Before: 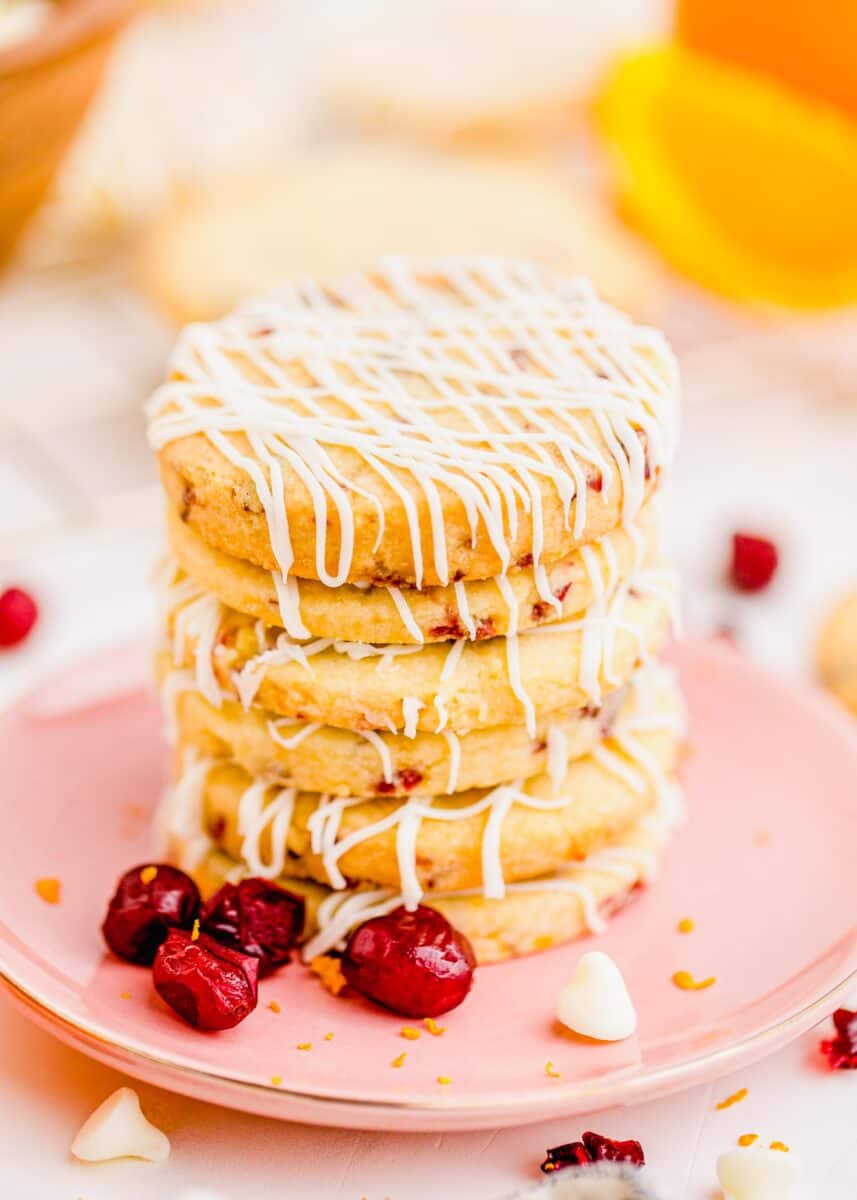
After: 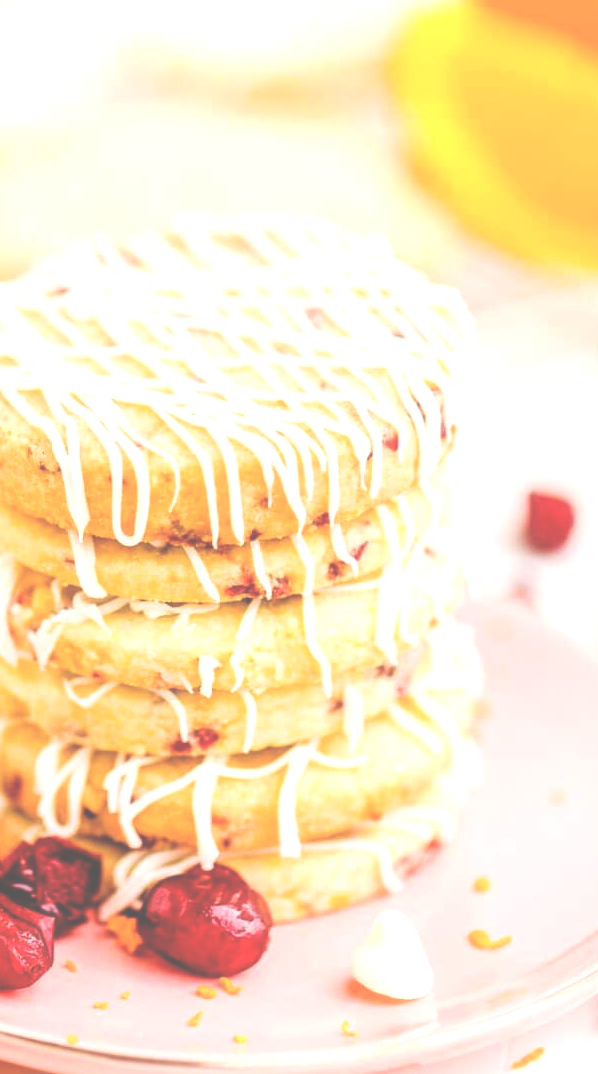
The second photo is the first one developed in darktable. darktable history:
exposure: black level correction -0.072, exposure 0.502 EV, compensate highlight preservation false
crop and rotate: left 23.863%, top 3.424%, right 6.267%, bottom 7.003%
haze removal: strength -0.096, compatibility mode true, adaptive false
